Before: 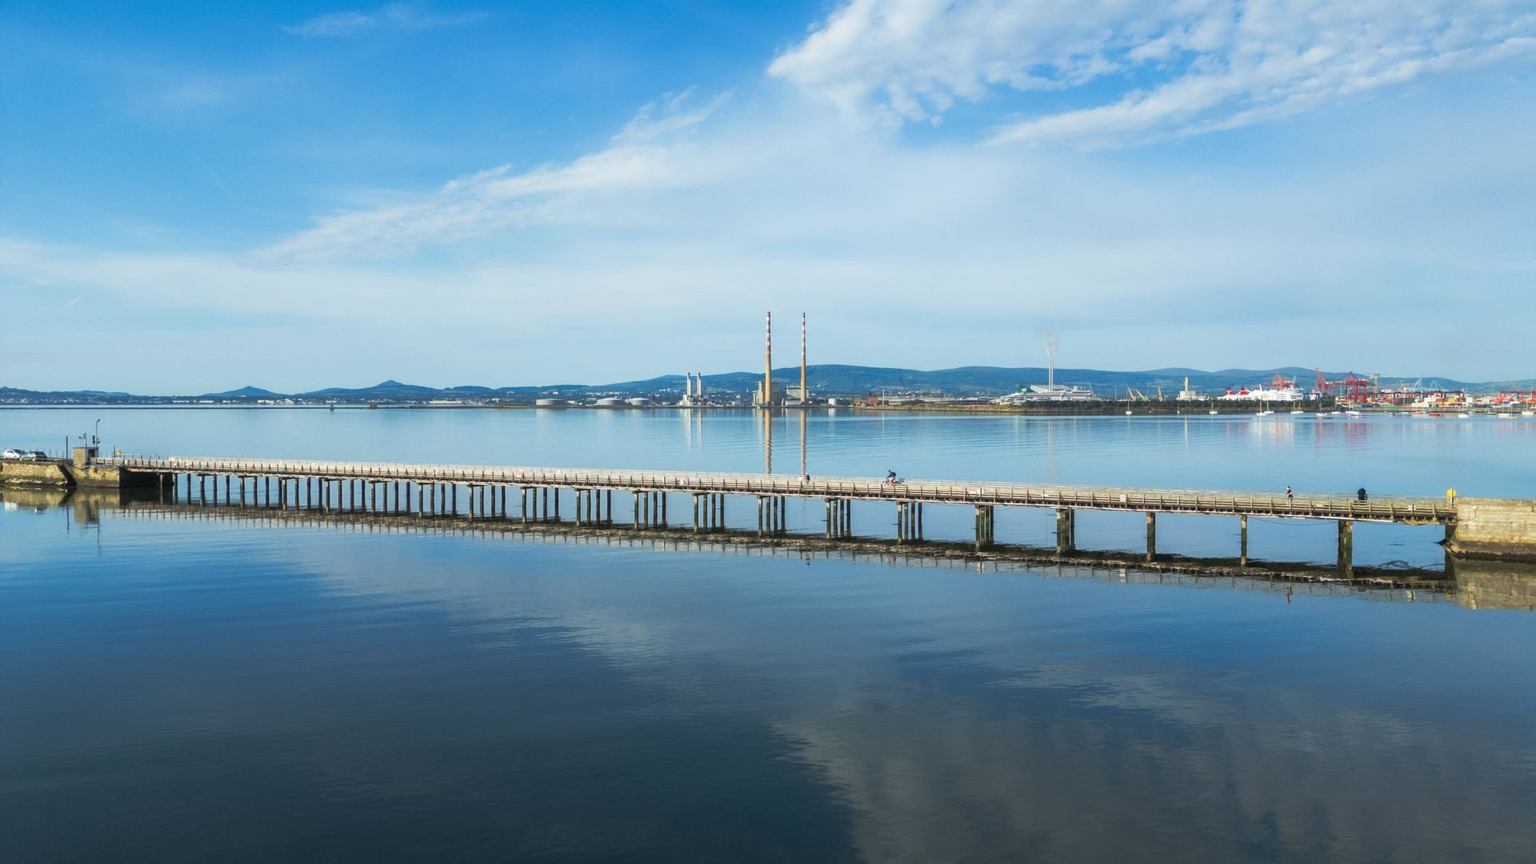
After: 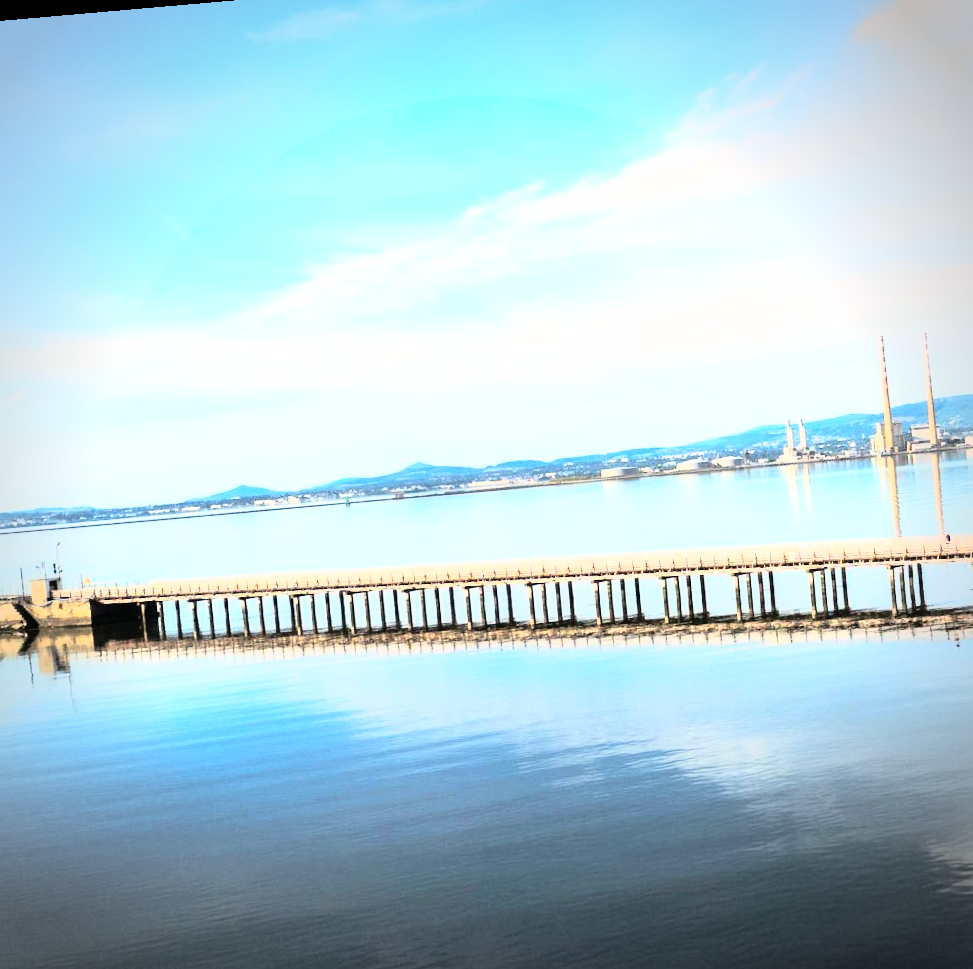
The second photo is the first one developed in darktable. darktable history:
crop: left 0.587%, right 45.588%, bottom 0.086%
white balance: red 1.127, blue 0.943
exposure: exposure 0.496 EV, compensate highlight preservation false
vignetting: unbound false
rotate and perspective: rotation -5°, crop left 0.05, crop right 0.952, crop top 0.11, crop bottom 0.89
rgb curve: curves: ch0 [(0, 0) (0.21, 0.15) (0.24, 0.21) (0.5, 0.75) (0.75, 0.96) (0.89, 0.99) (1, 1)]; ch1 [(0, 0.02) (0.21, 0.13) (0.25, 0.2) (0.5, 0.67) (0.75, 0.9) (0.89, 0.97) (1, 1)]; ch2 [(0, 0.02) (0.21, 0.13) (0.25, 0.2) (0.5, 0.67) (0.75, 0.9) (0.89, 0.97) (1, 1)], compensate middle gray true
